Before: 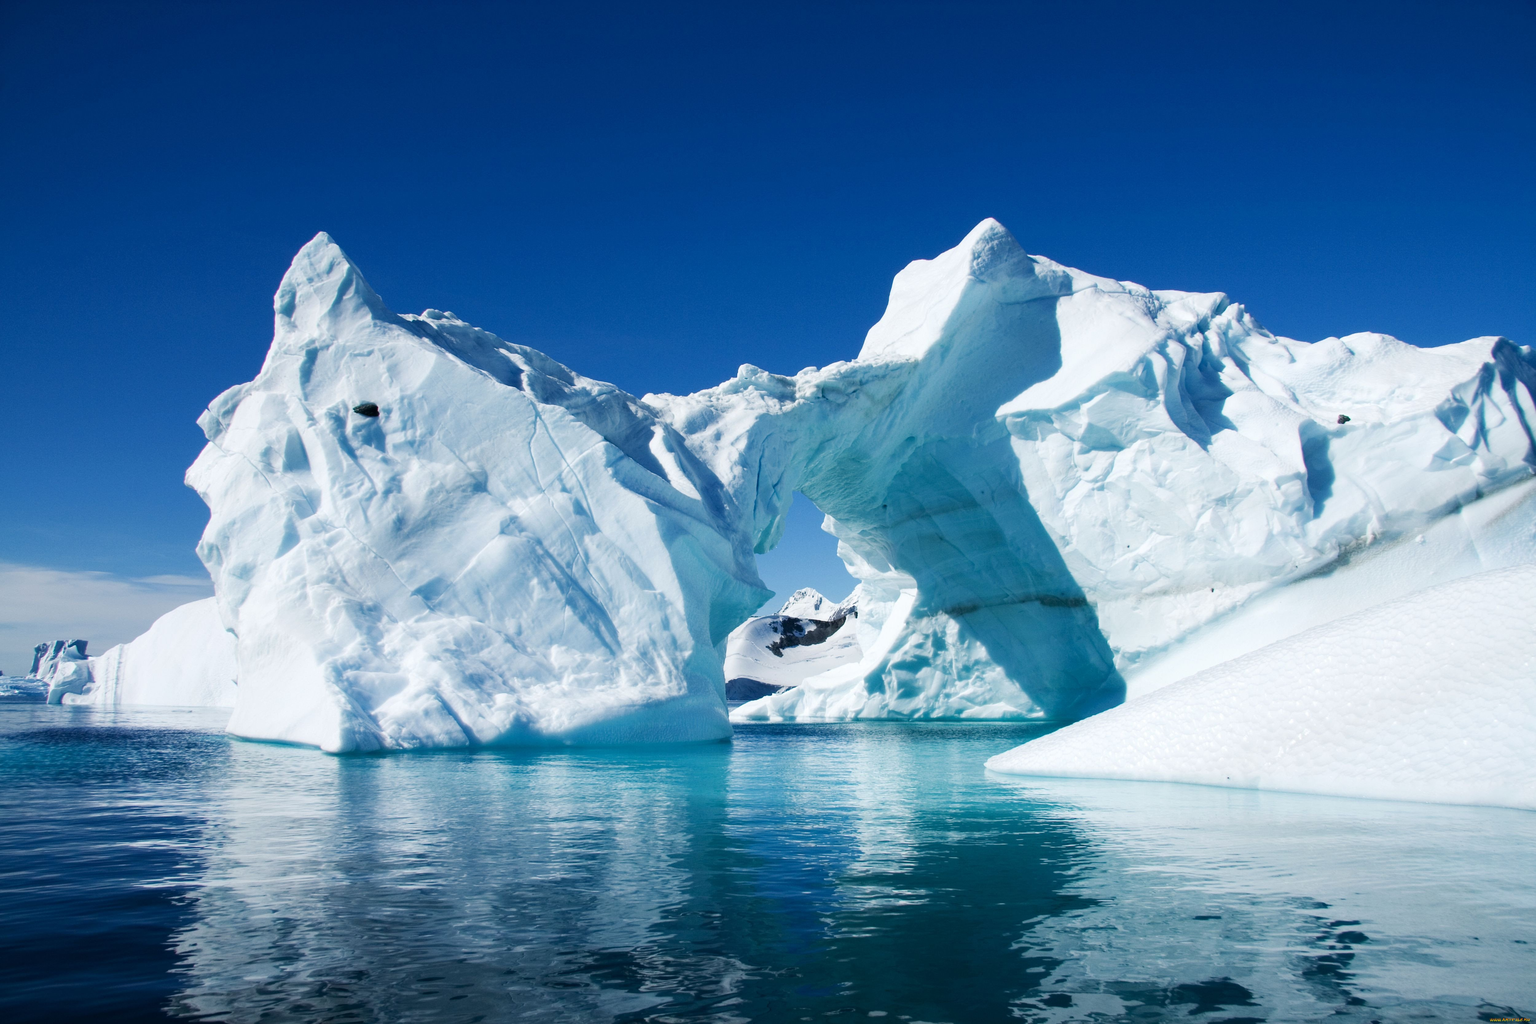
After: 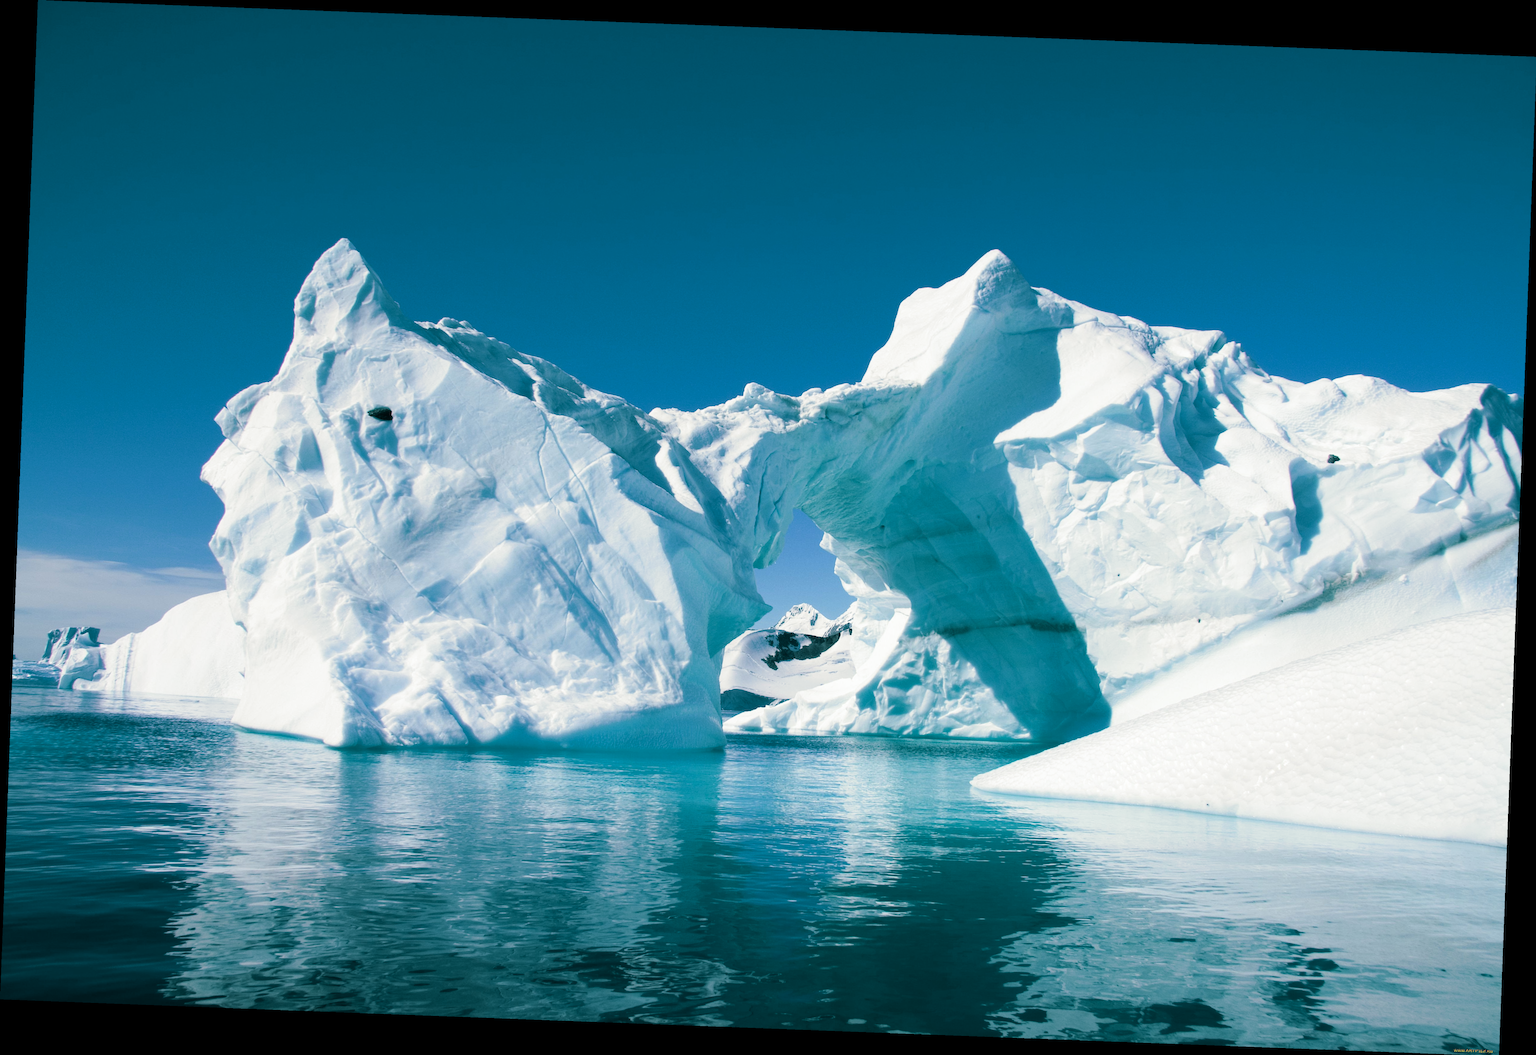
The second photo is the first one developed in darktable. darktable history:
rotate and perspective: rotation 2.17°, automatic cropping off
split-toning: shadows › hue 186.43°, highlights › hue 49.29°, compress 30.29%
